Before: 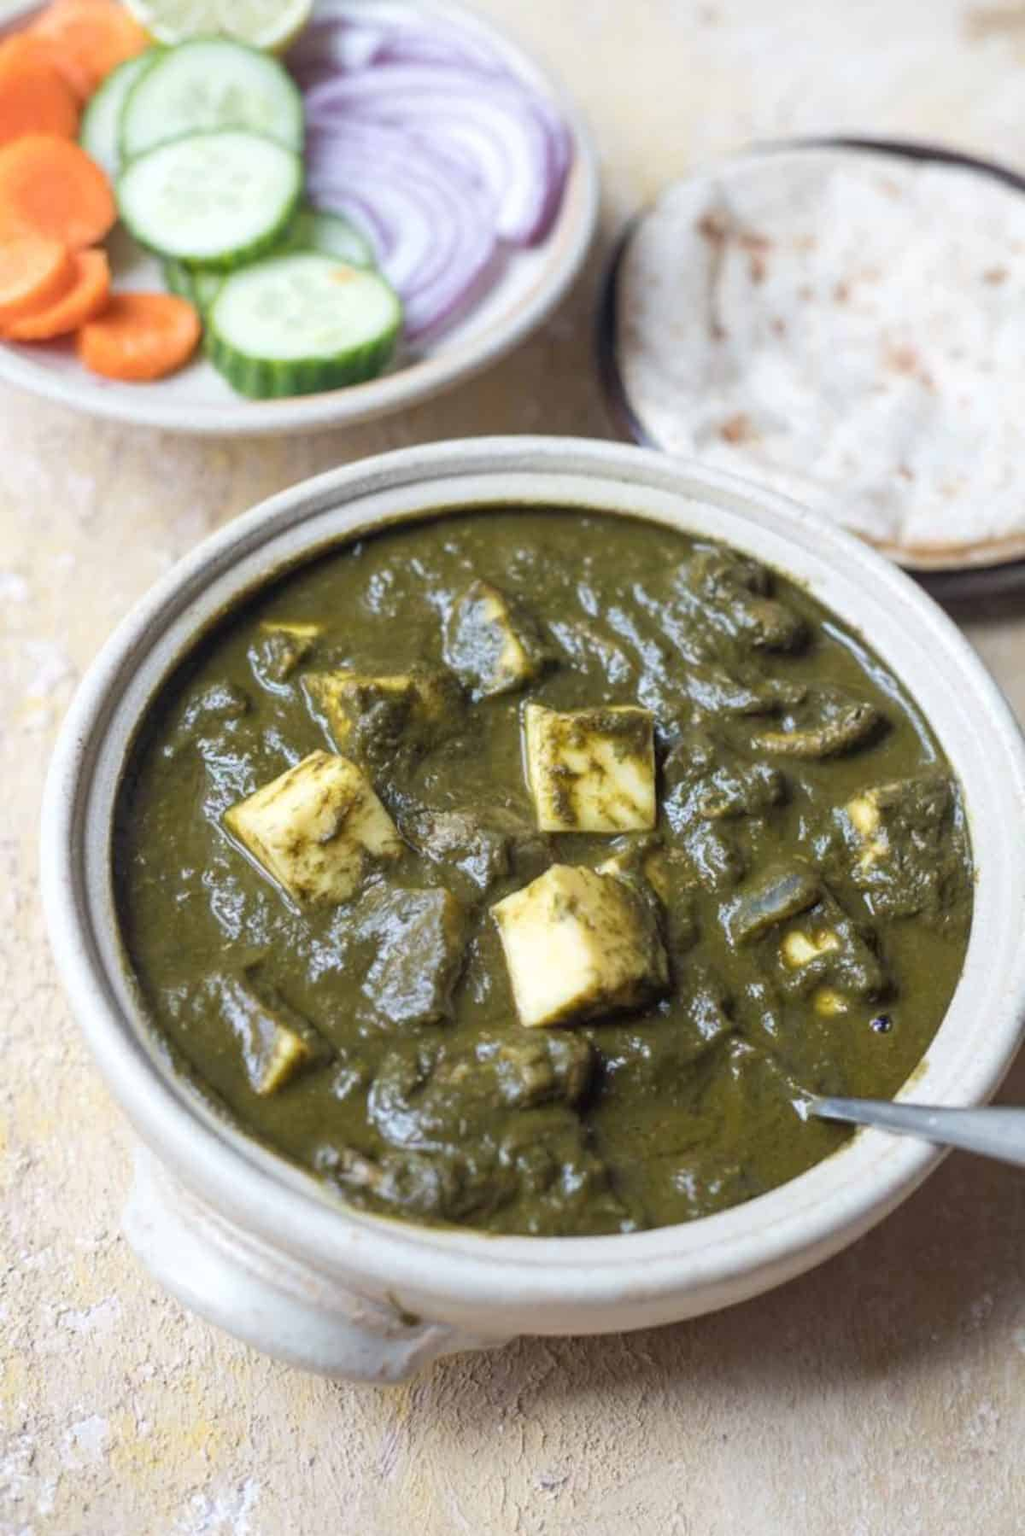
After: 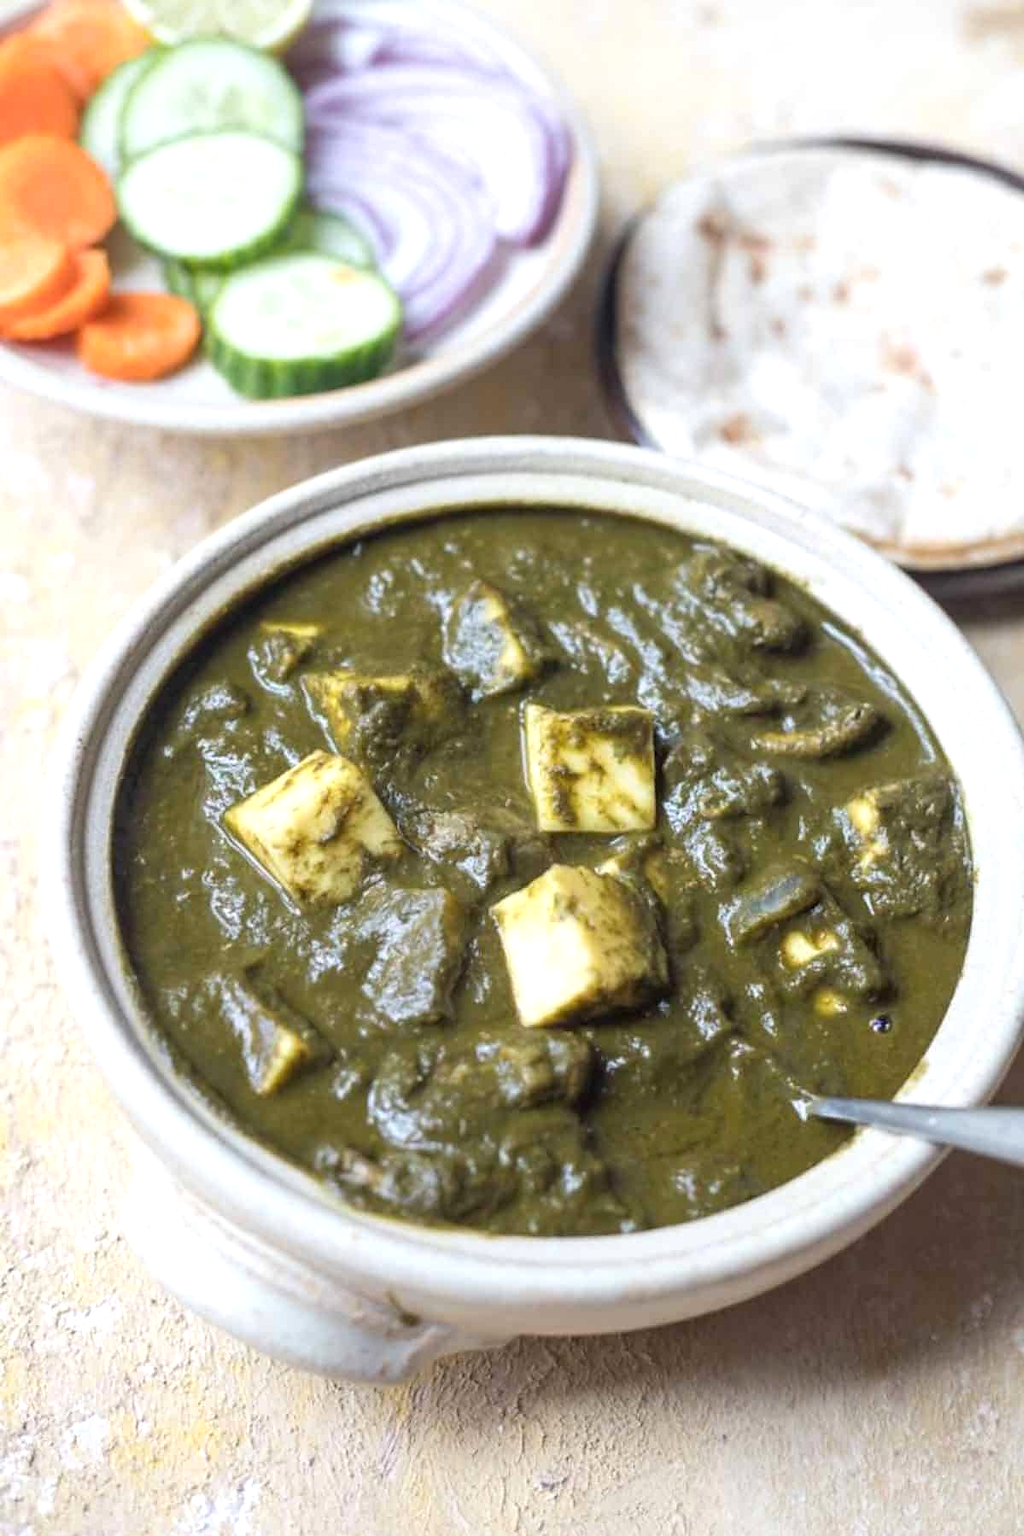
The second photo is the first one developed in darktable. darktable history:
exposure: exposure 0.3 EV, compensate highlight preservation false
sharpen: radius 1, threshold 1
